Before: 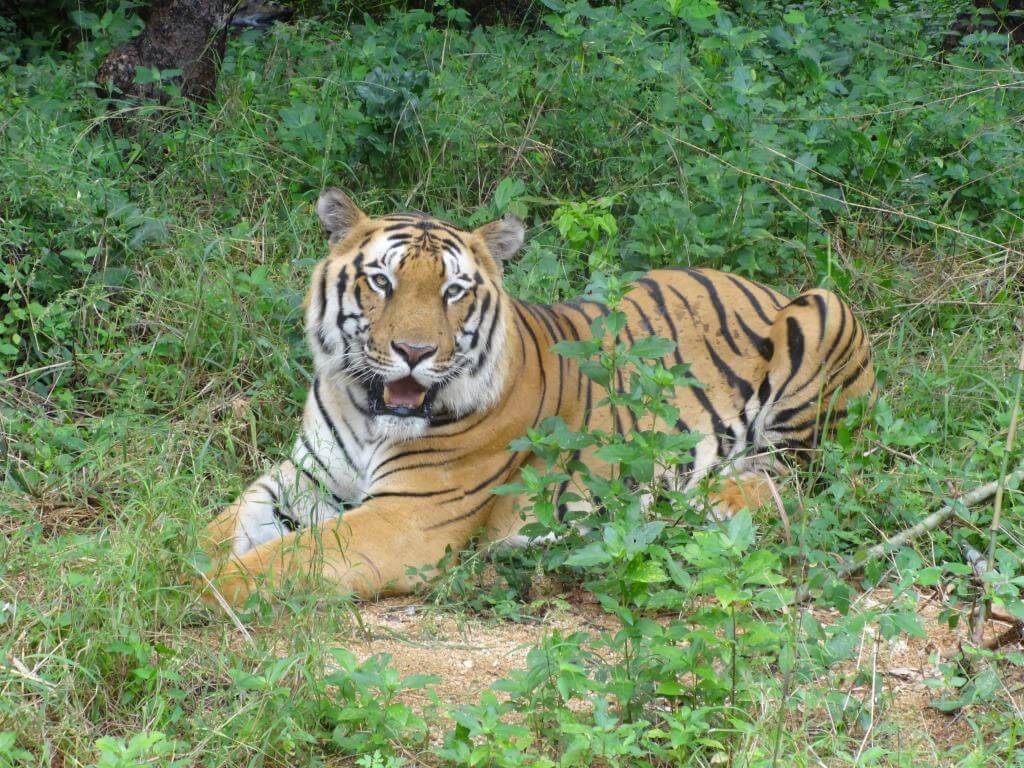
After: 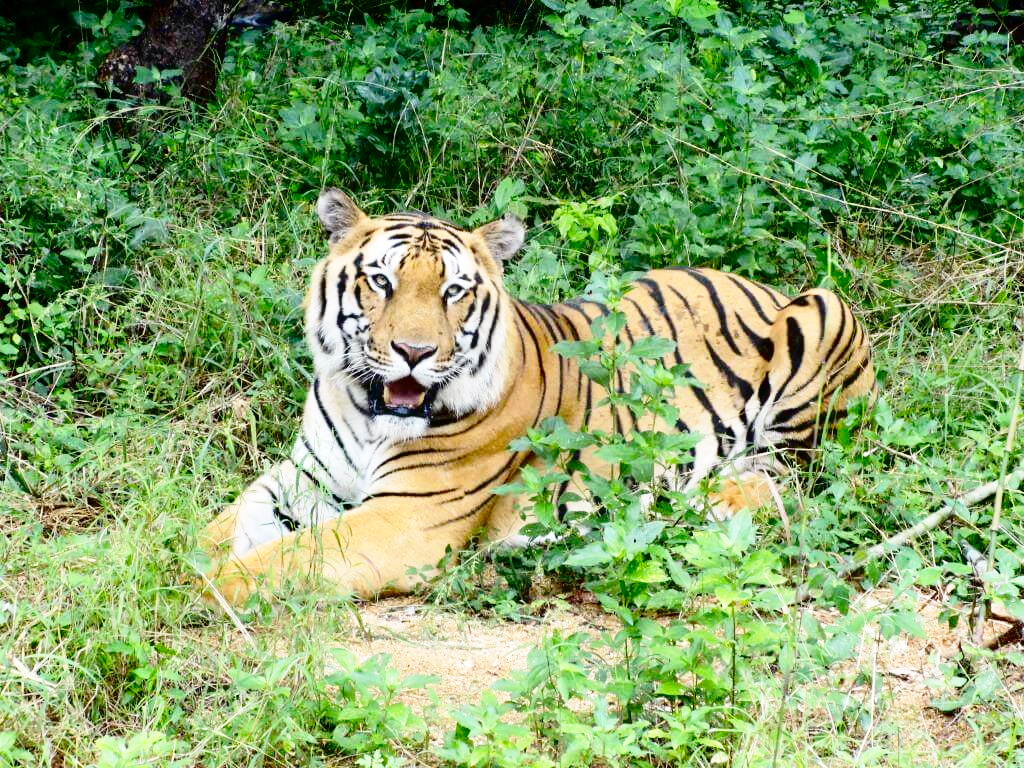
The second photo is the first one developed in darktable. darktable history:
contrast brightness saturation: contrast 0.24, brightness -0.24, saturation 0.14
base curve: curves: ch0 [(0, 0) (0.028, 0.03) (0.121, 0.232) (0.46, 0.748) (0.859, 0.968) (1, 1)], preserve colors none
